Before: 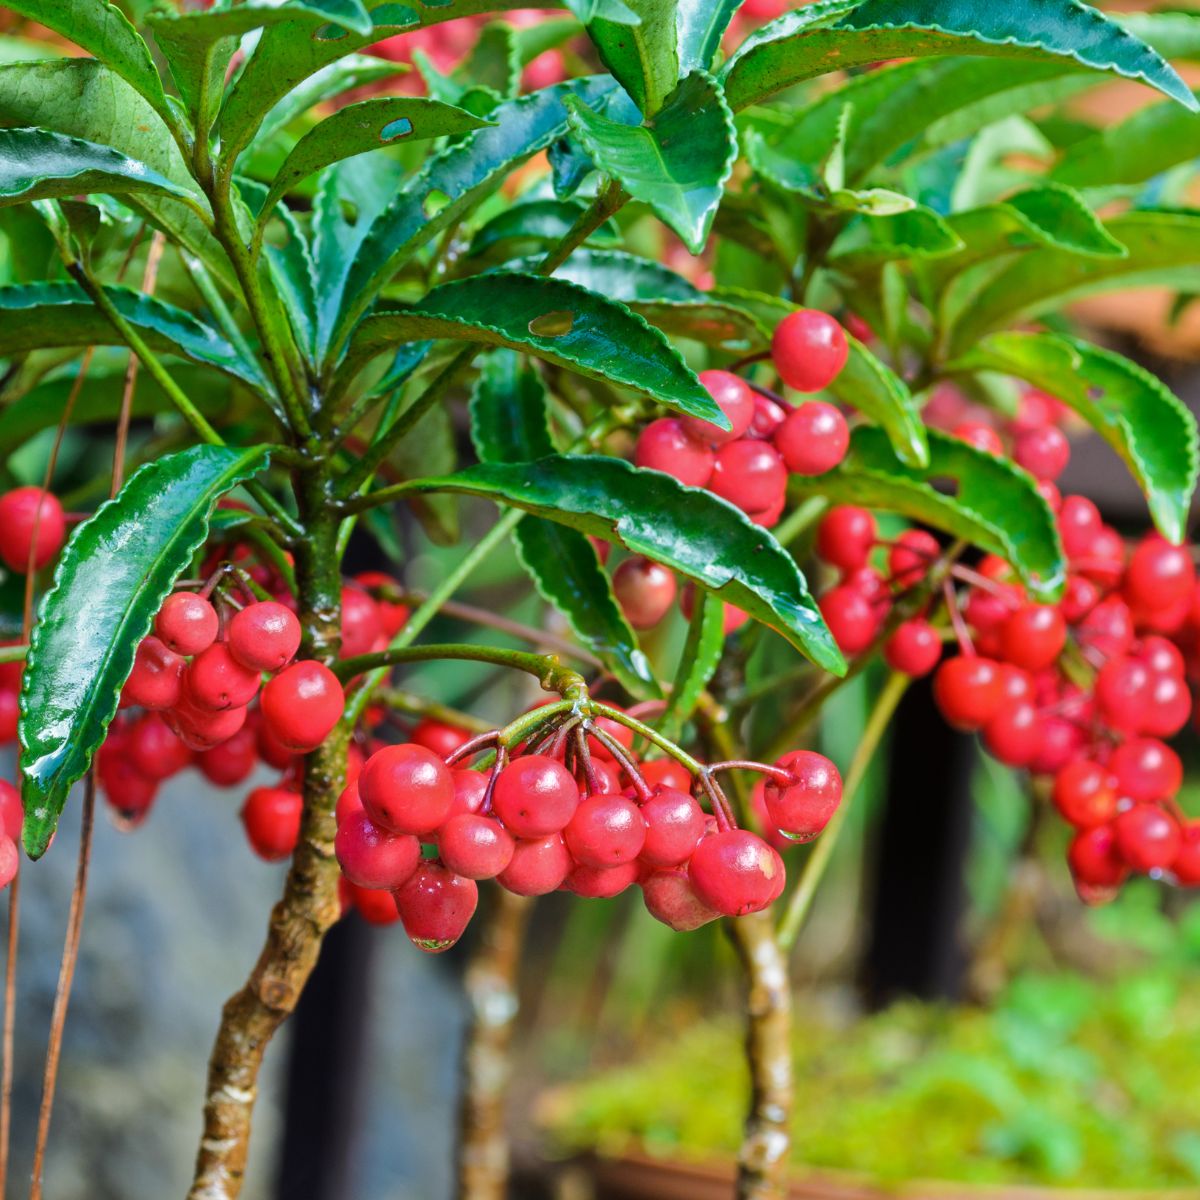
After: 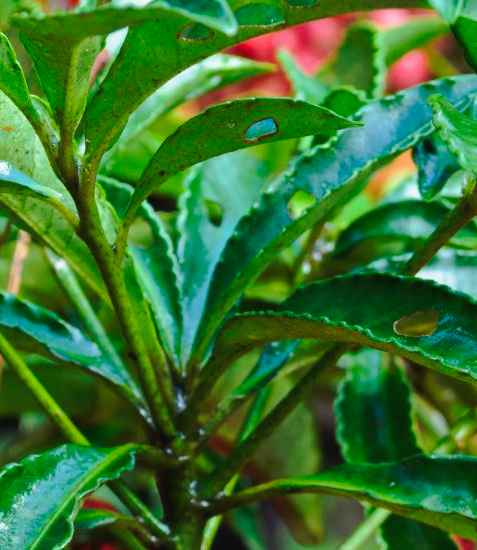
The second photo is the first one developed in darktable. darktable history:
tone curve: curves: ch0 [(0, 0.021) (0.059, 0.053) (0.212, 0.18) (0.337, 0.304) (0.495, 0.505) (0.725, 0.731) (0.89, 0.919) (1, 1)]; ch1 [(0, 0) (0.094, 0.081) (0.285, 0.299) (0.413, 0.43) (0.479, 0.475) (0.54, 0.55) (0.615, 0.65) (0.683, 0.688) (1, 1)]; ch2 [(0, 0) (0.257, 0.217) (0.434, 0.434) (0.498, 0.507) (0.599, 0.578) (1, 1)], preserve colors none
crop and rotate: left 11.256%, top 0.072%, right 48.972%, bottom 54.023%
